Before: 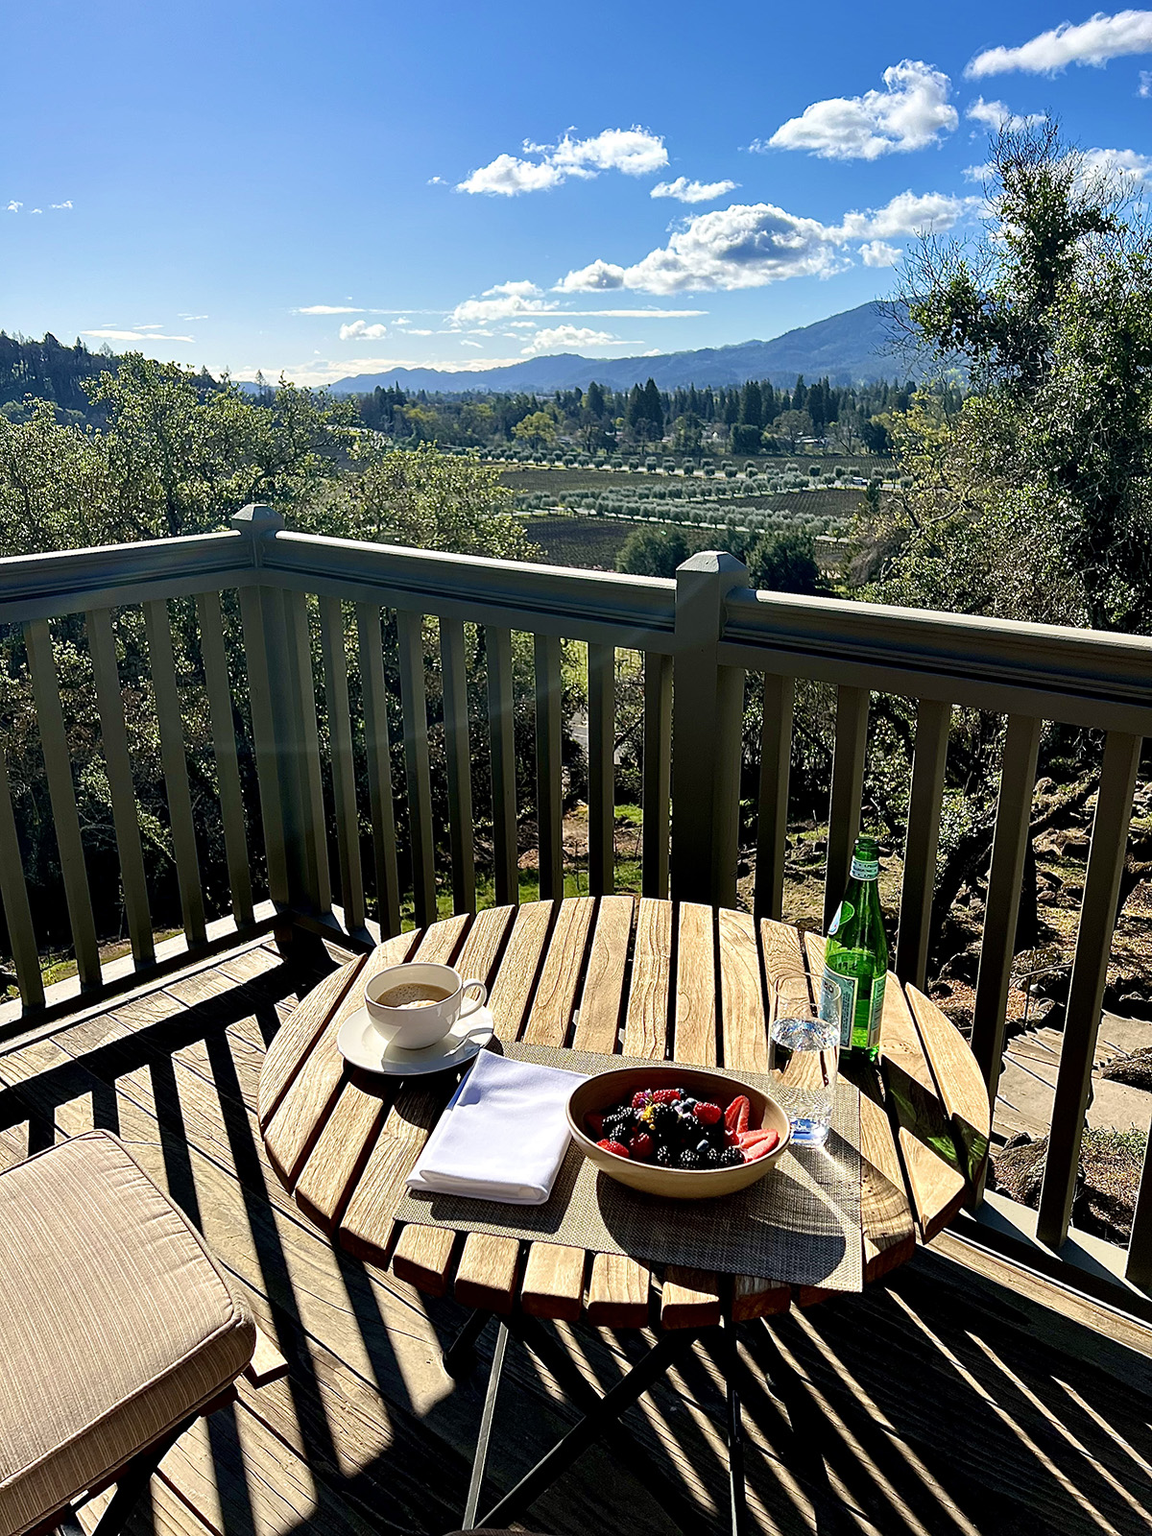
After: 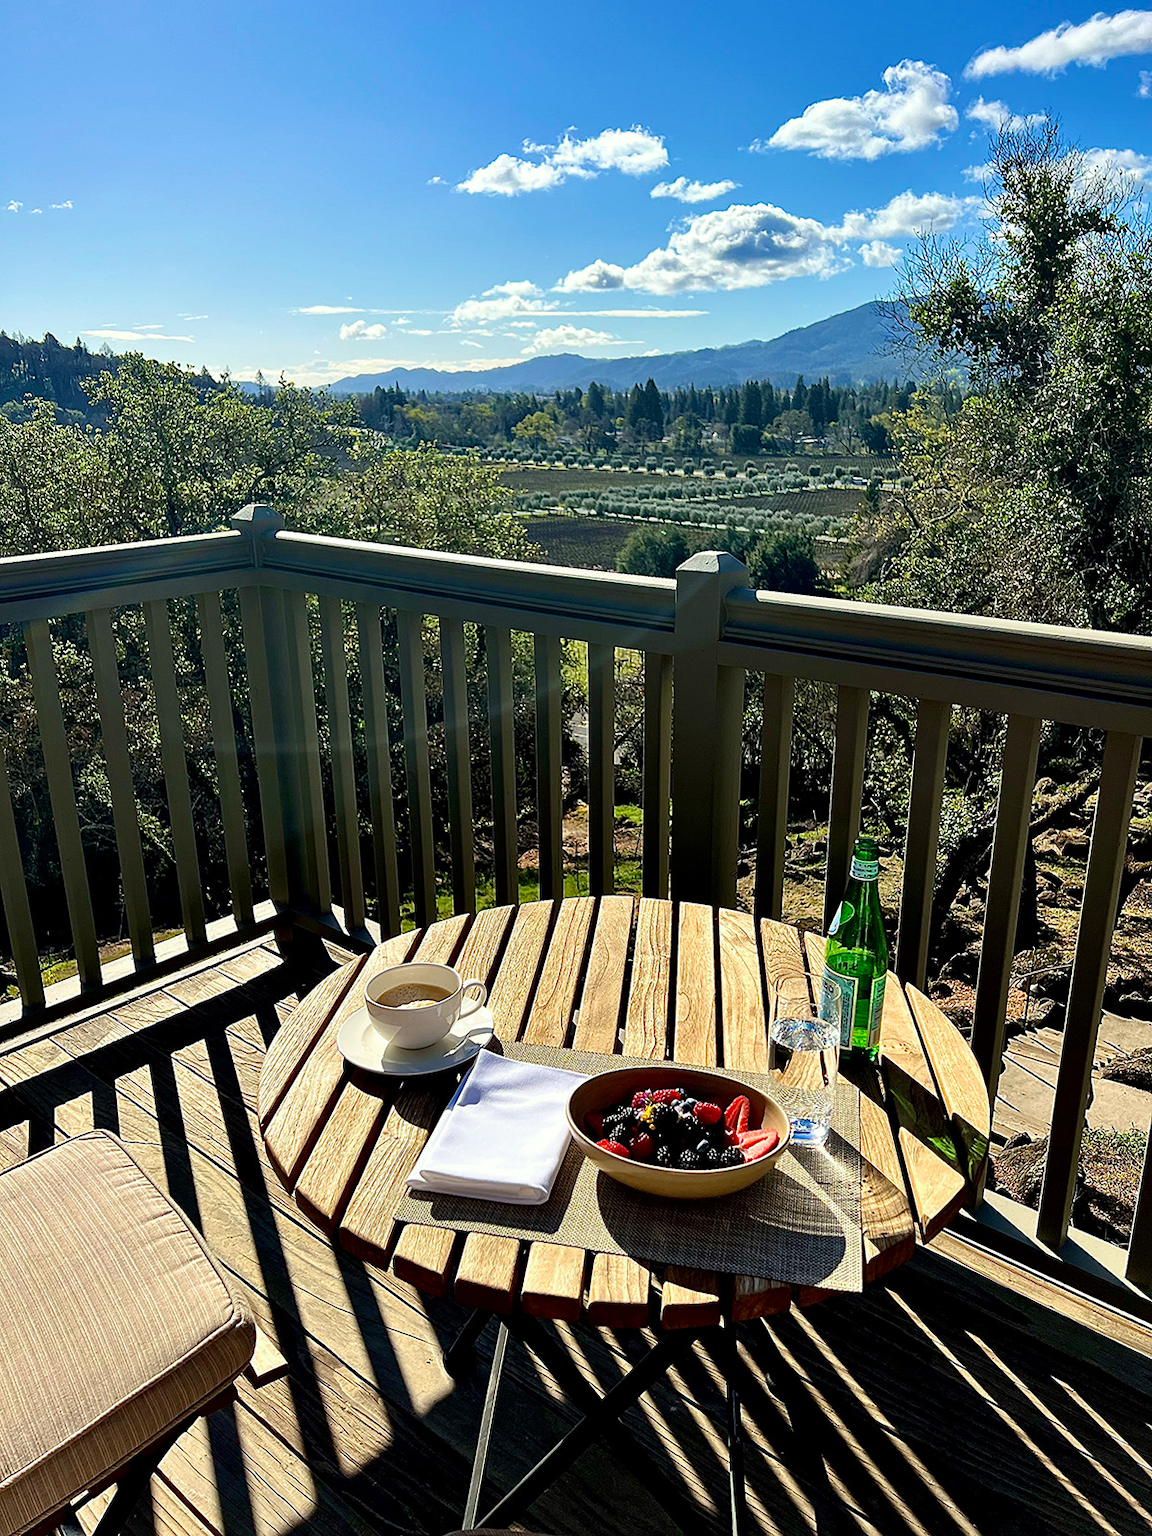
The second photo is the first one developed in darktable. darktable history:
color correction: highlights a* -2.54, highlights b* 2.54
